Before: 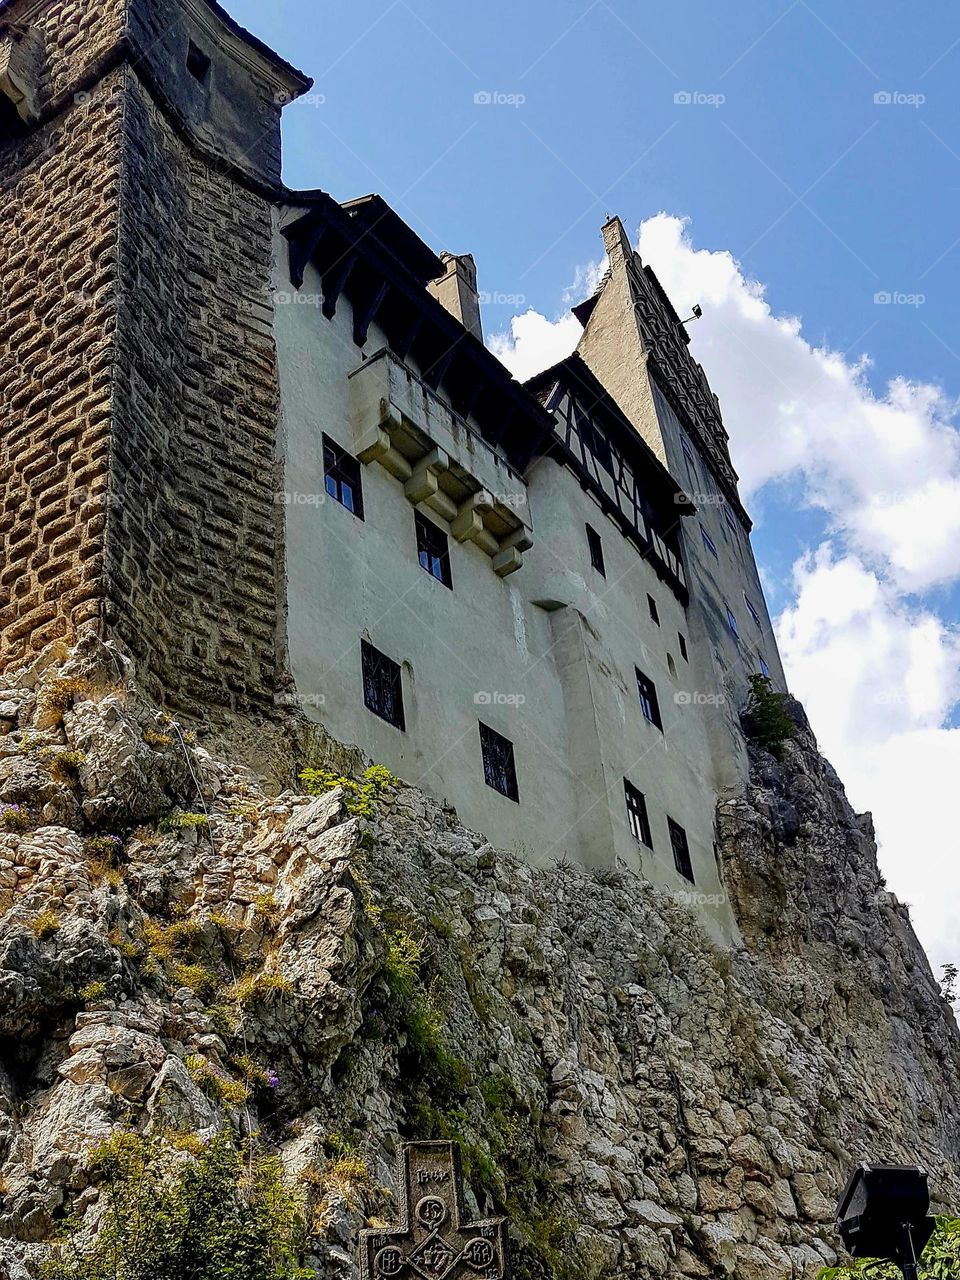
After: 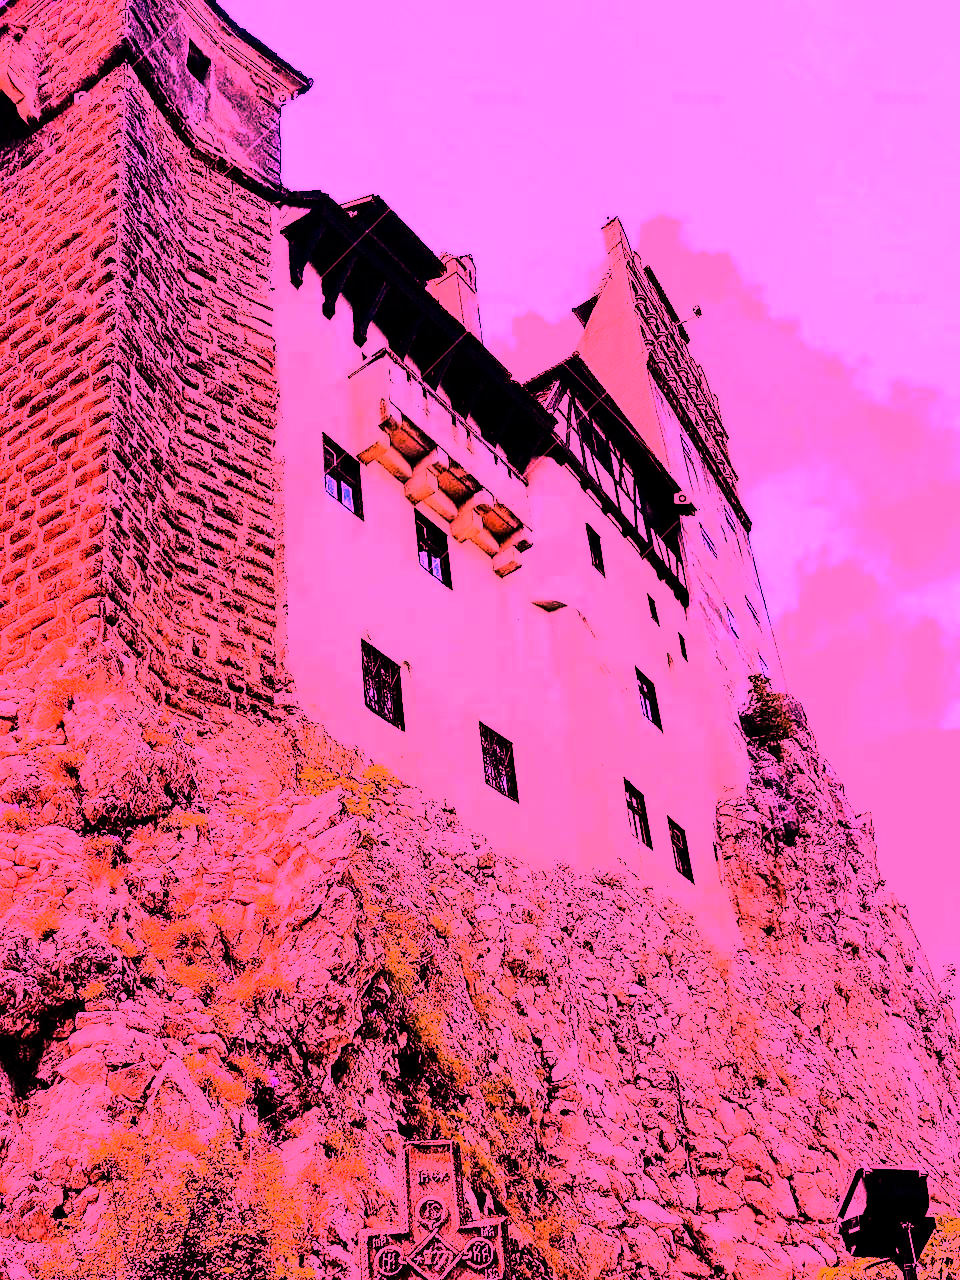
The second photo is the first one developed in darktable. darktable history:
rgb curve: curves: ch0 [(0, 0) (0.21, 0.15) (0.24, 0.21) (0.5, 0.75) (0.75, 0.96) (0.89, 0.99) (1, 1)]; ch1 [(0, 0.02) (0.21, 0.13) (0.25, 0.2) (0.5, 0.67) (0.75, 0.9) (0.89, 0.97) (1, 1)]; ch2 [(0, 0.02) (0.21, 0.13) (0.25, 0.2) (0.5, 0.67) (0.75, 0.9) (0.89, 0.97) (1, 1)], compensate middle gray true
white balance: red 4.26, blue 1.802
